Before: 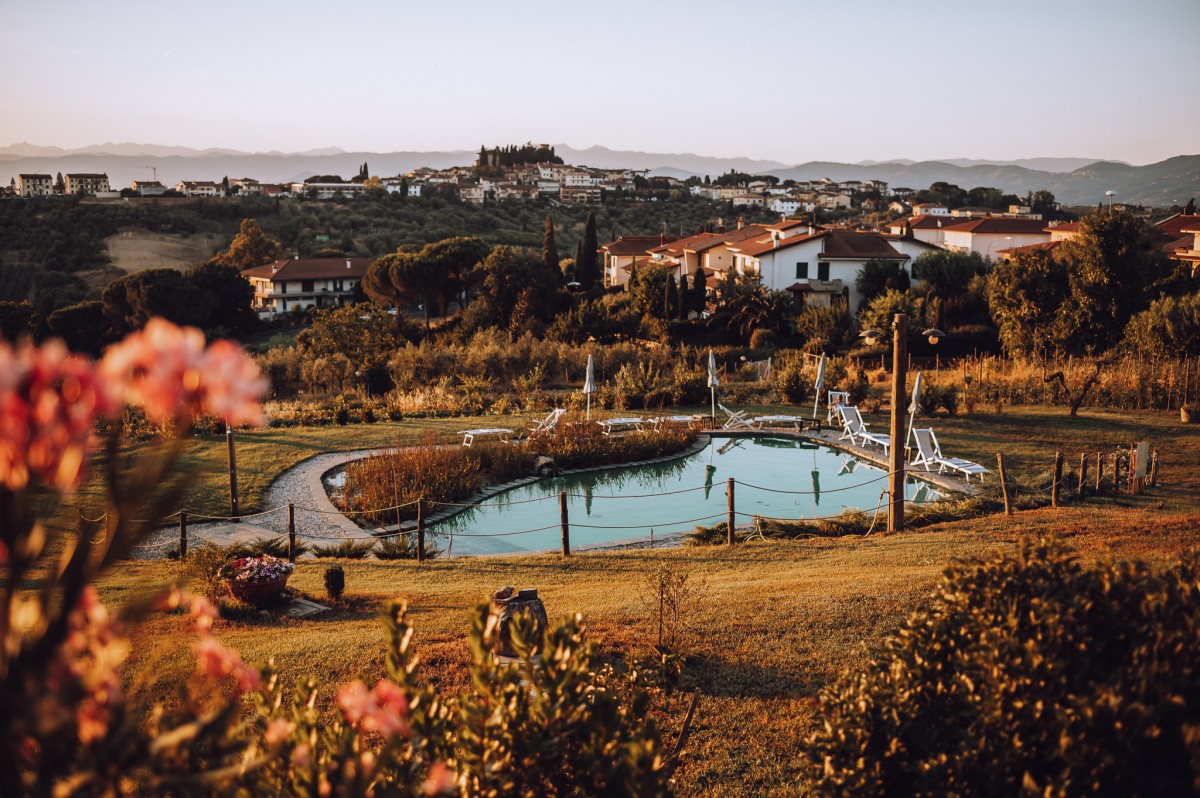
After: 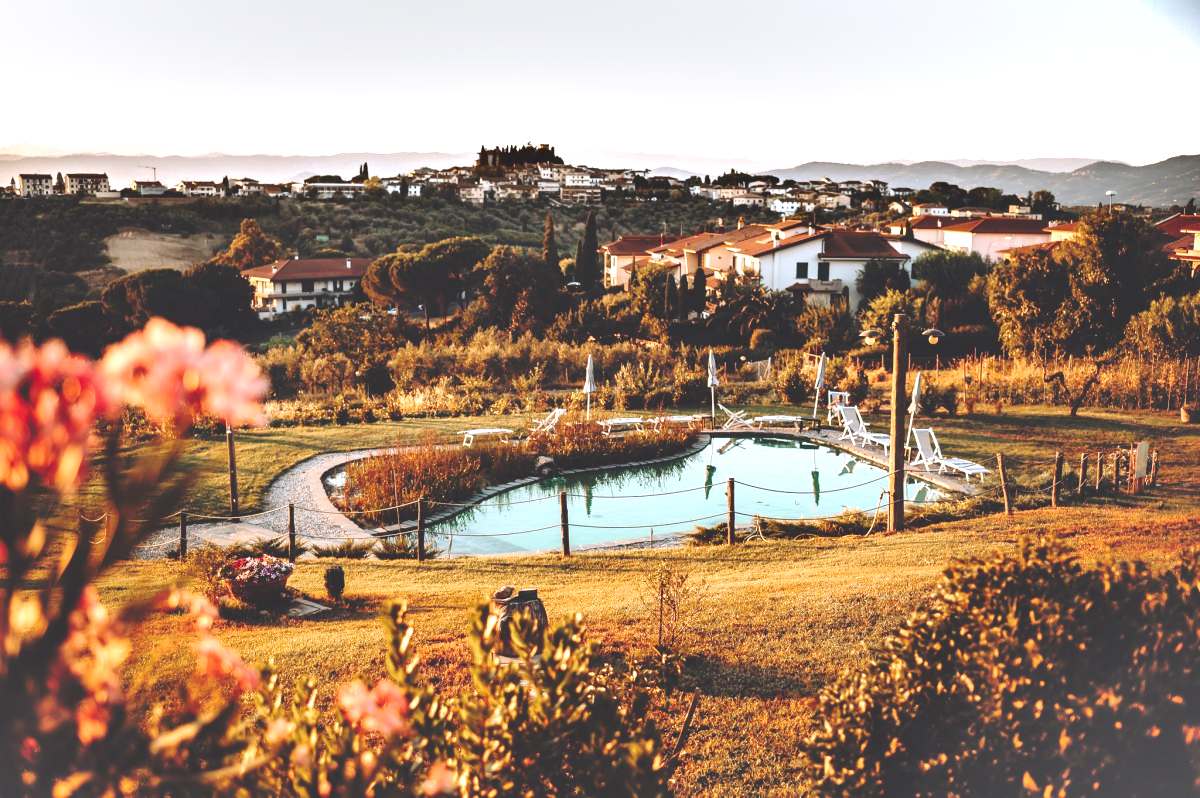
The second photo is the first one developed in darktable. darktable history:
shadows and highlights: shadows 75, highlights -60.85, soften with gaussian
exposure: black level correction 0, exposure 1.1 EV, compensate exposure bias true, compensate highlight preservation false
base curve: curves: ch0 [(0, 0.024) (0.055, 0.065) (0.121, 0.166) (0.236, 0.319) (0.693, 0.726) (1, 1)], preserve colors none
